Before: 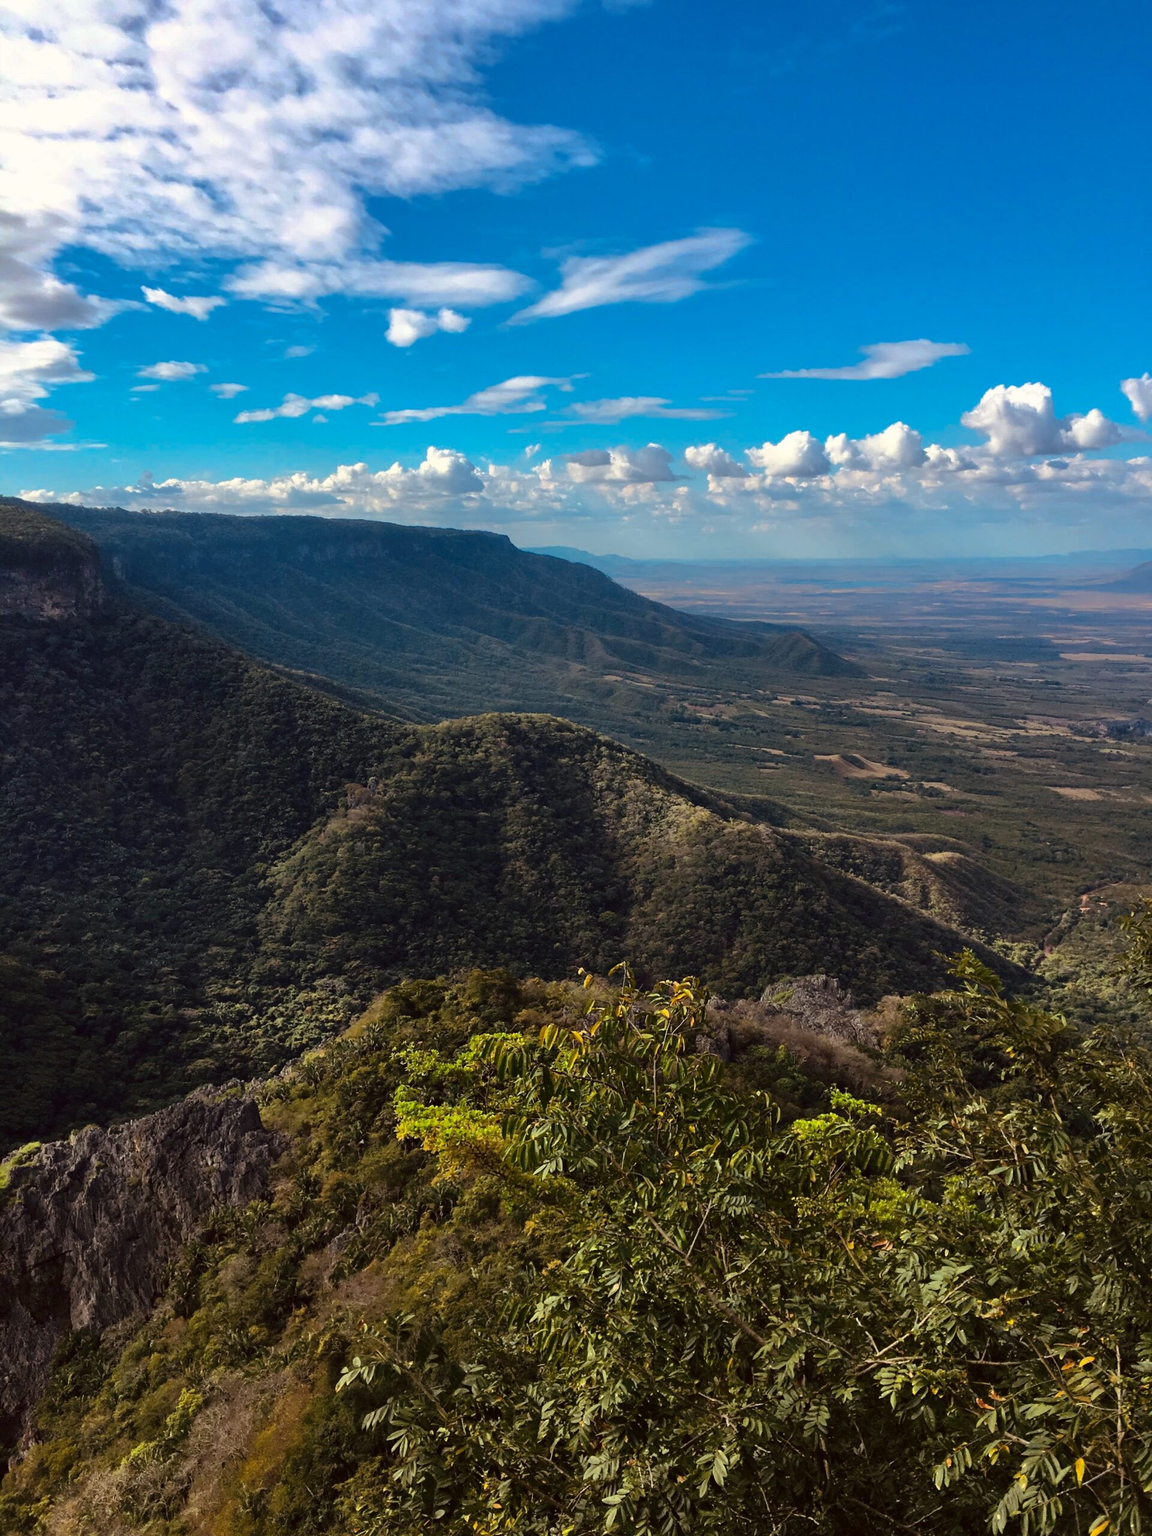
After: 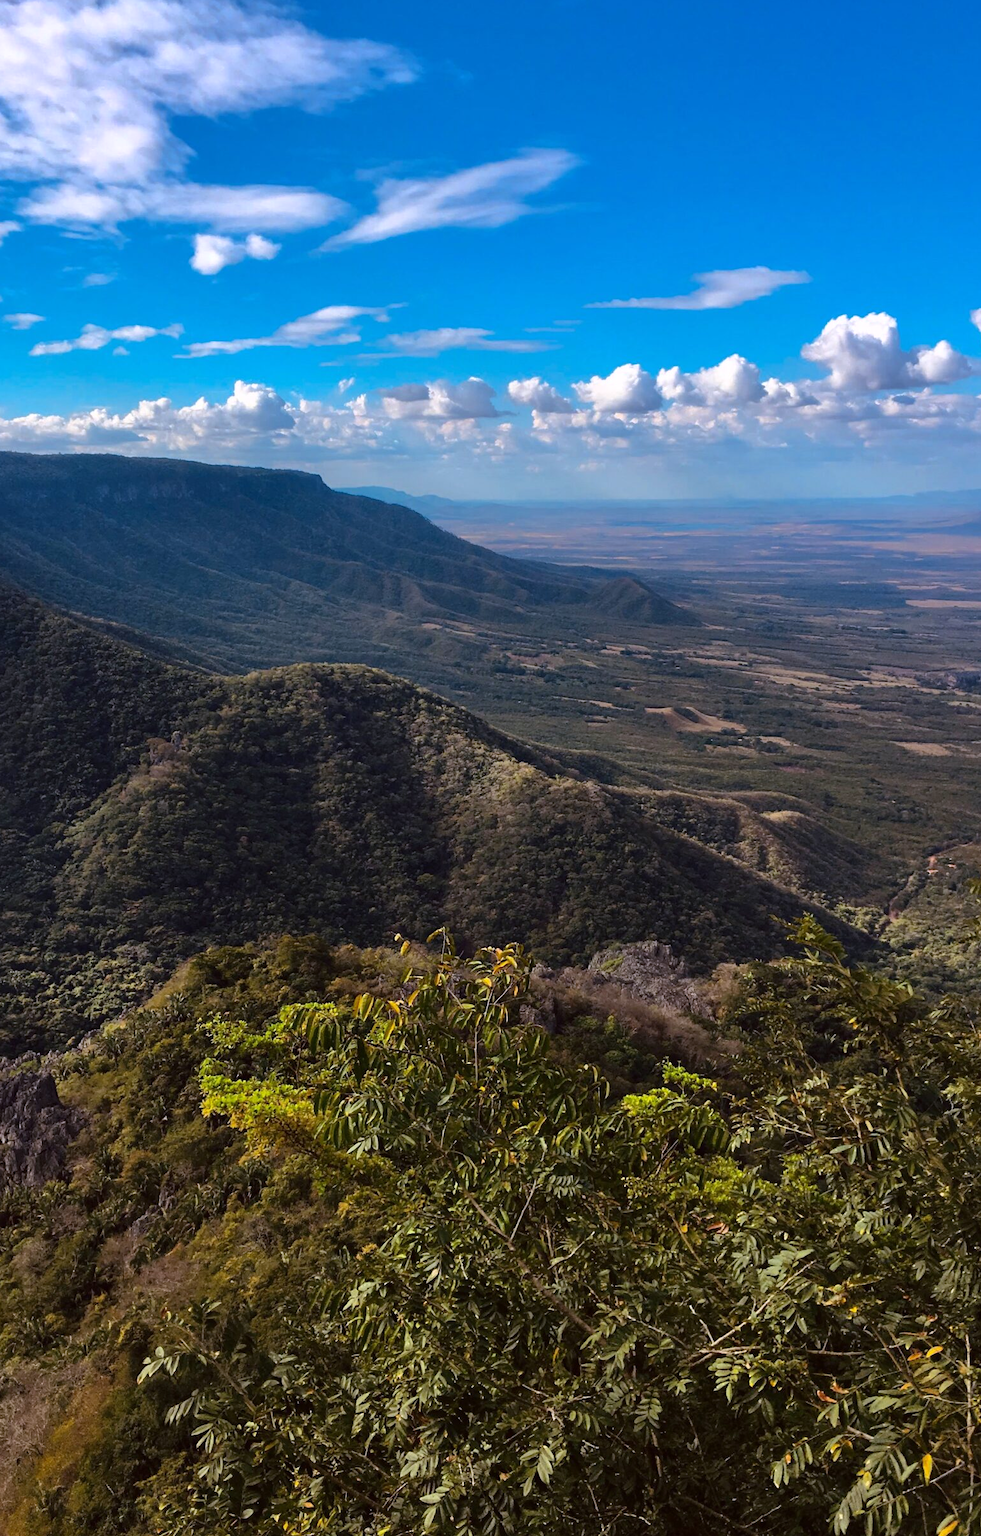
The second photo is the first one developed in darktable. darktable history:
crop and rotate: left 17.959%, top 5.771%, right 1.742%
white balance: red 1.004, blue 1.096
